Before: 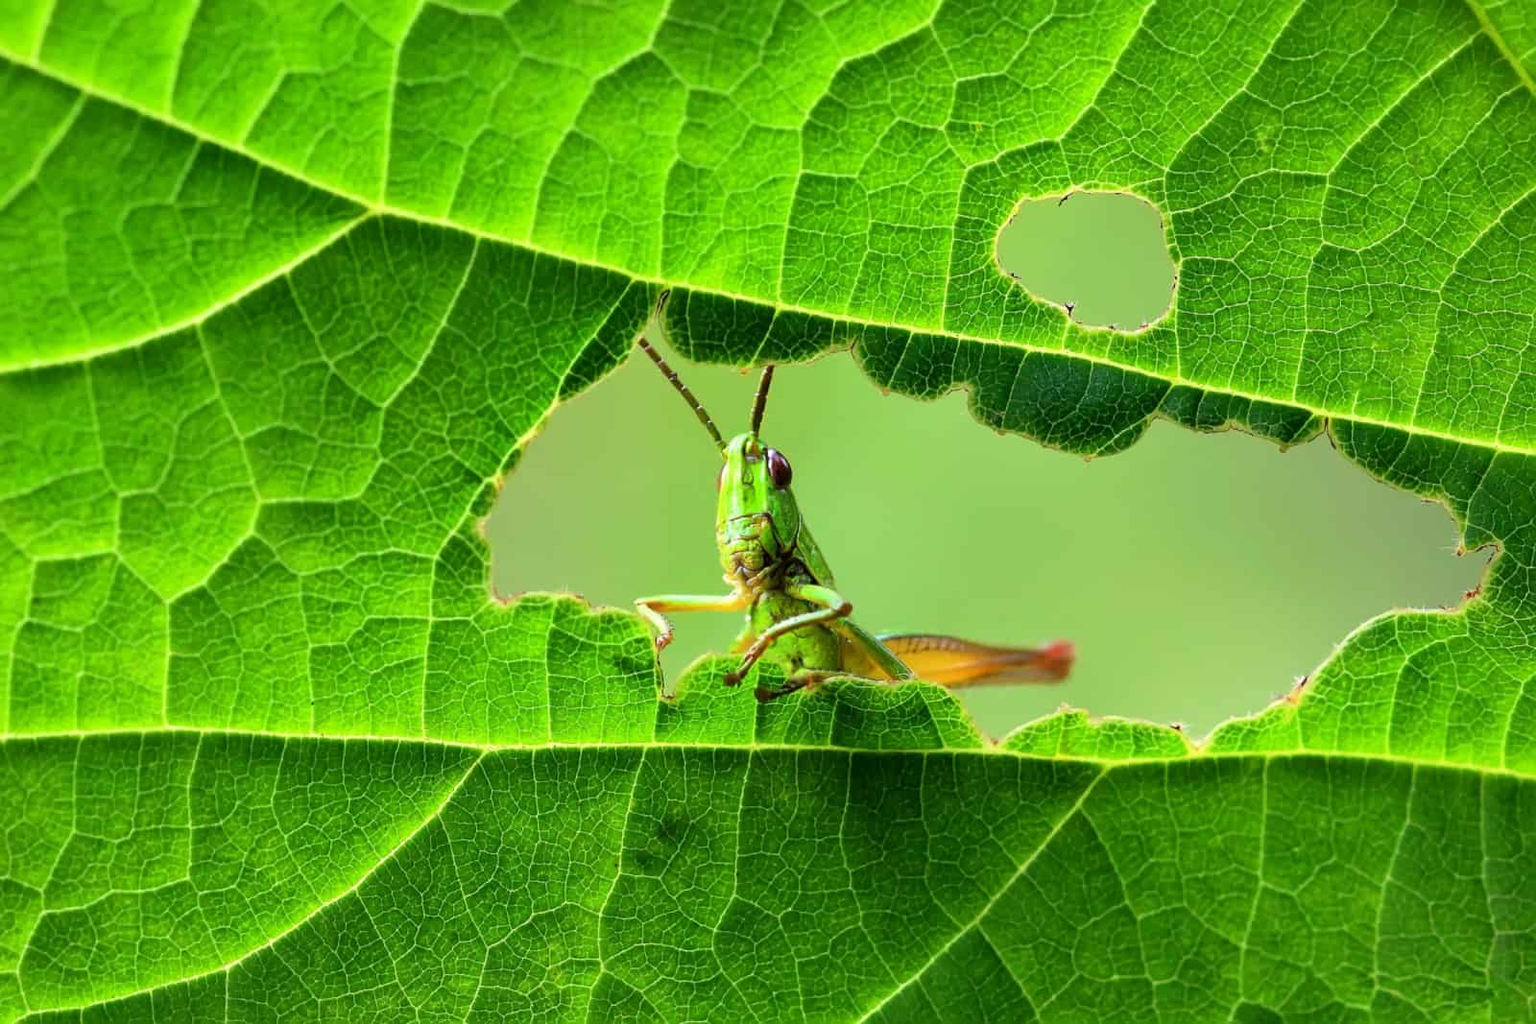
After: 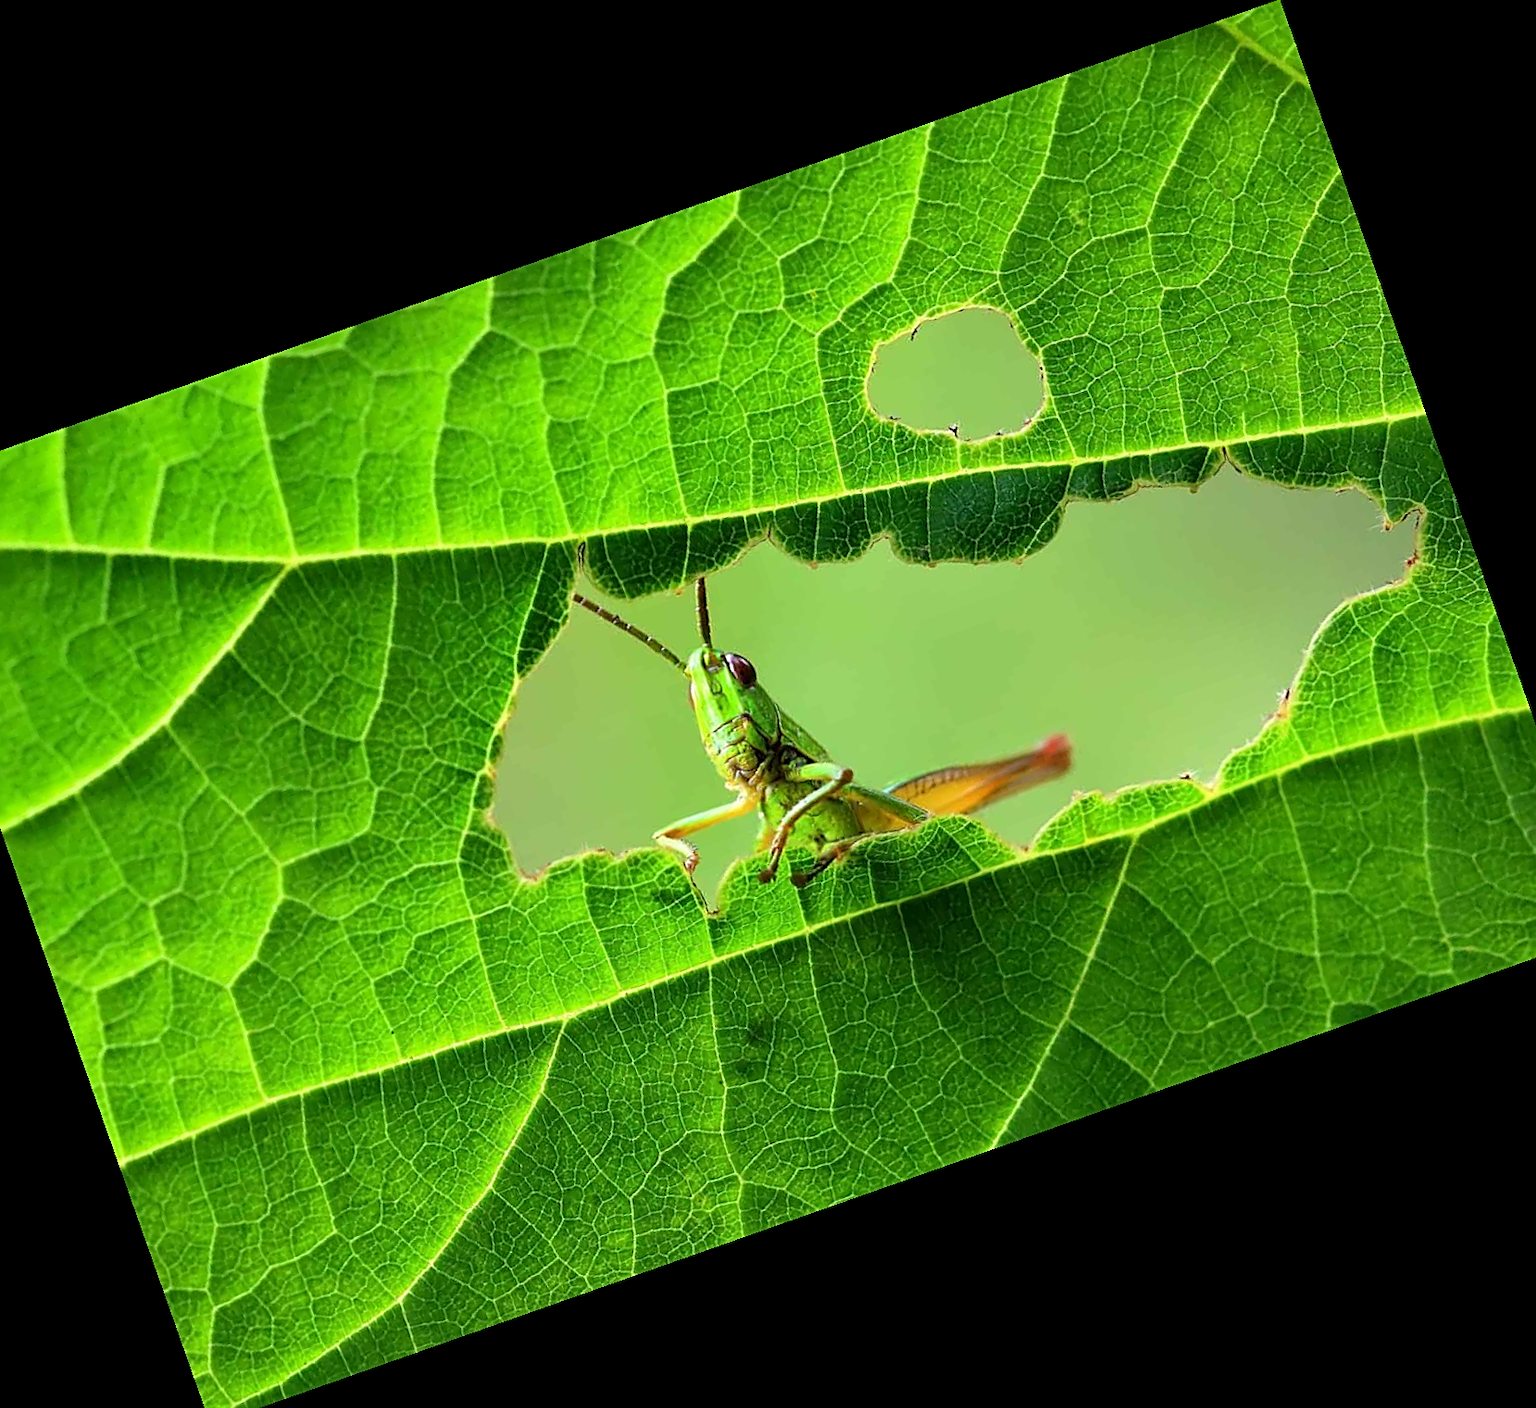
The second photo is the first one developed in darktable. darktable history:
sharpen: on, module defaults
crop and rotate: angle 19.43°, left 6.812%, right 4.125%, bottom 1.087%
